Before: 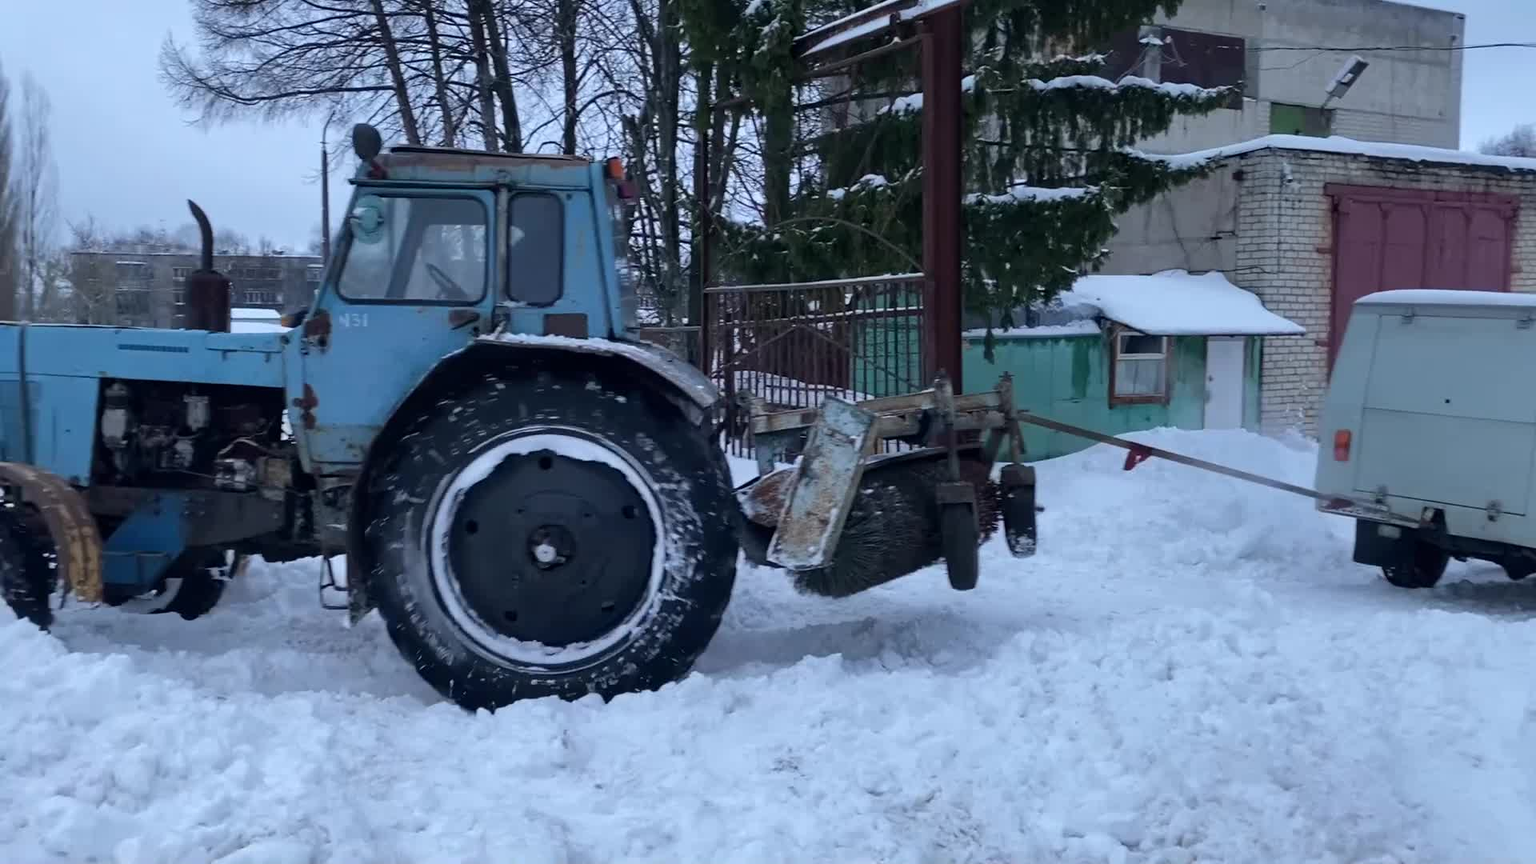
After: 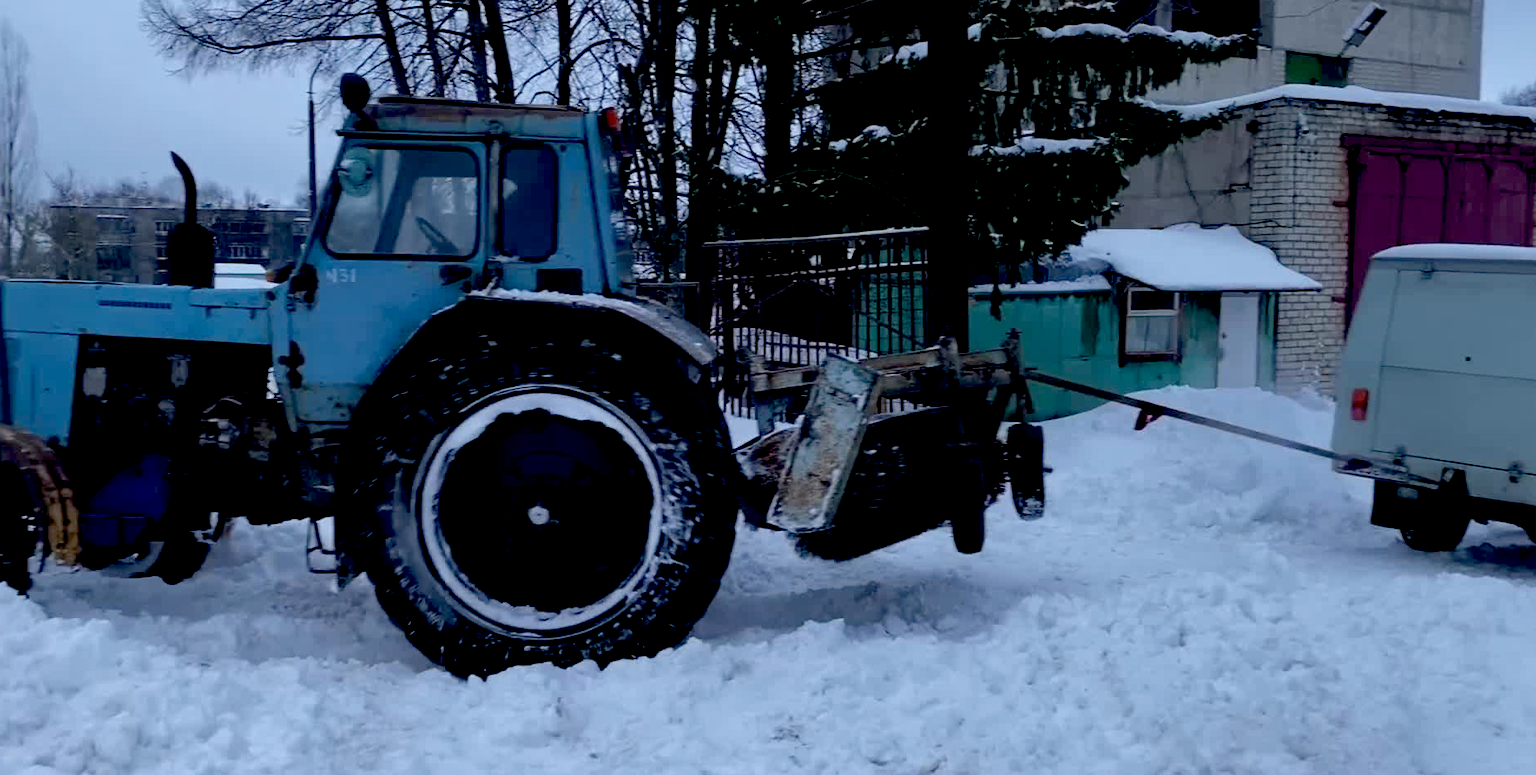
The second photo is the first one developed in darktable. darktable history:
exposure: black level correction 0.046, exposure -0.228 EV, compensate highlight preservation false
crop: left 1.507%, top 6.147%, right 1.379%, bottom 6.637%
